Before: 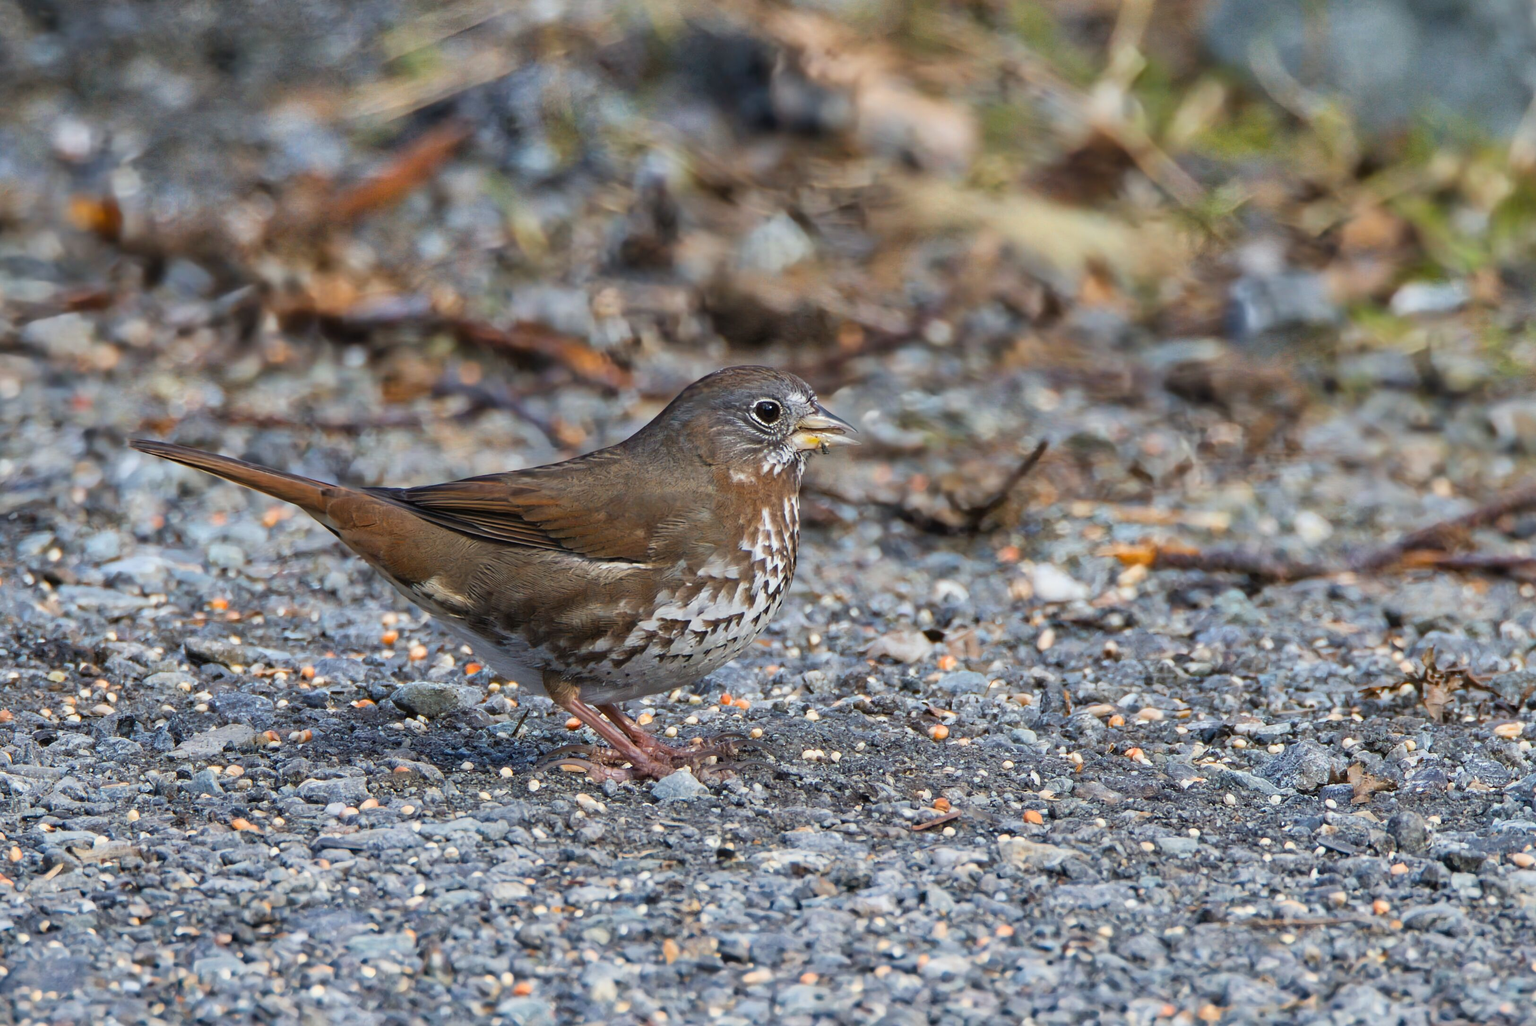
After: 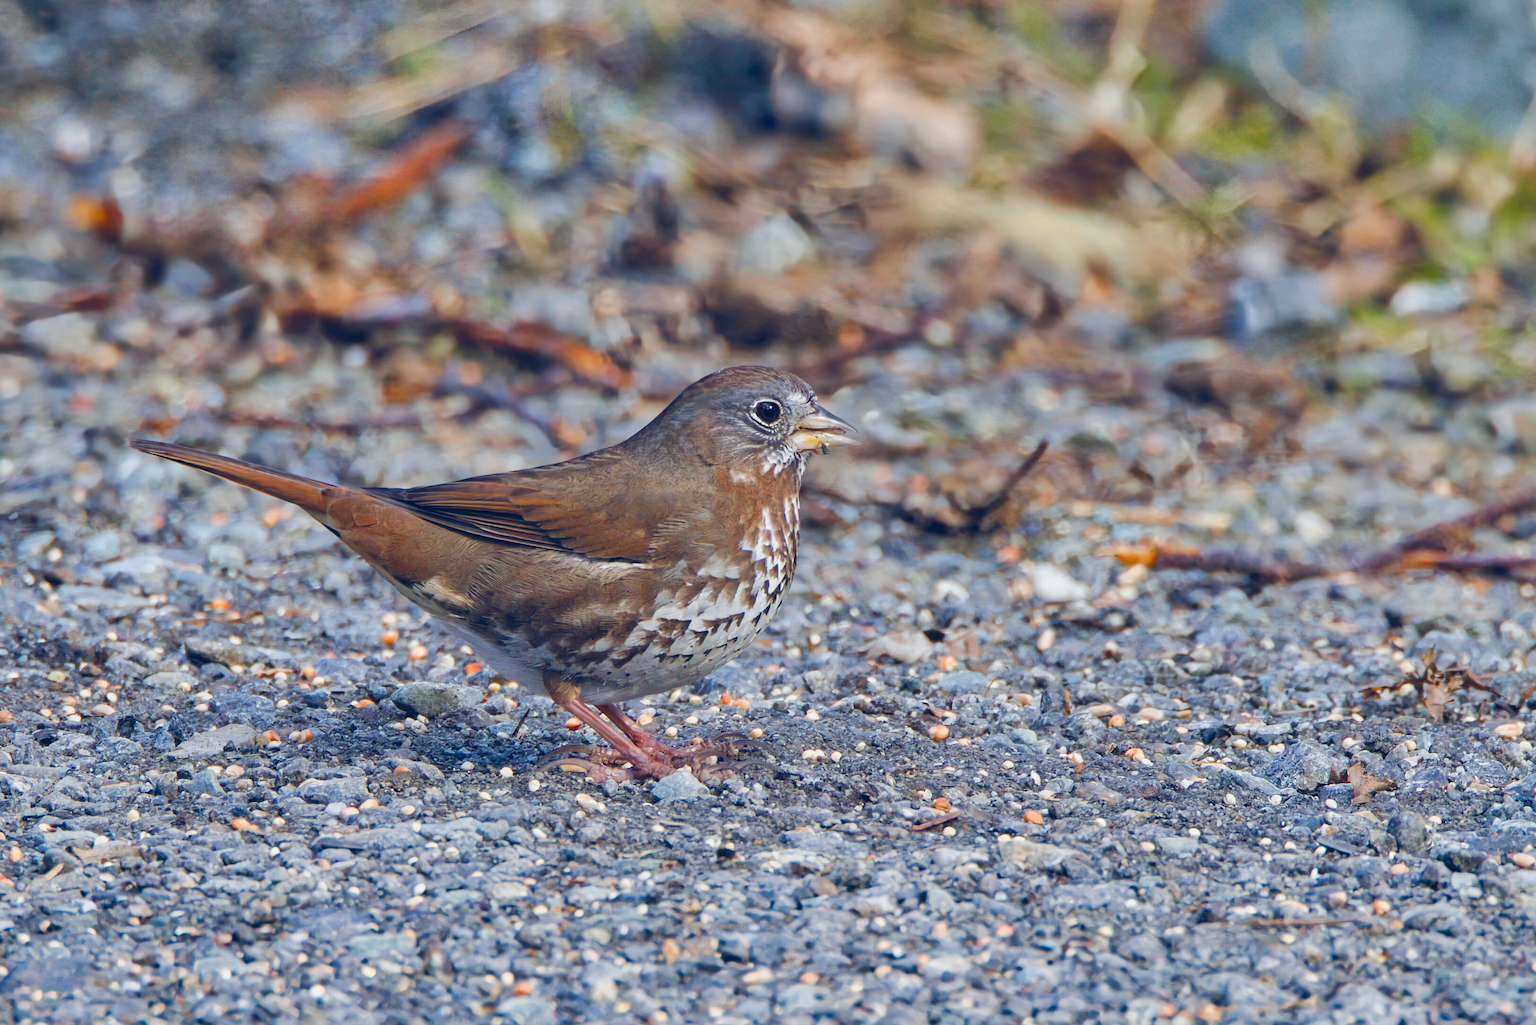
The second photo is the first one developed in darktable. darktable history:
color balance rgb: global offset › luminance 0.432%, global offset › chroma 0.215%, global offset › hue 254.59°, perceptual saturation grading › global saturation 0.784%, perceptual saturation grading › highlights -34.83%, perceptual saturation grading › mid-tones 14.947%, perceptual saturation grading › shadows 47.999%, perceptual brilliance grading › mid-tones 10.73%, perceptual brilliance grading › shadows 14.199%, global vibrance 20%
shadows and highlights: soften with gaussian
